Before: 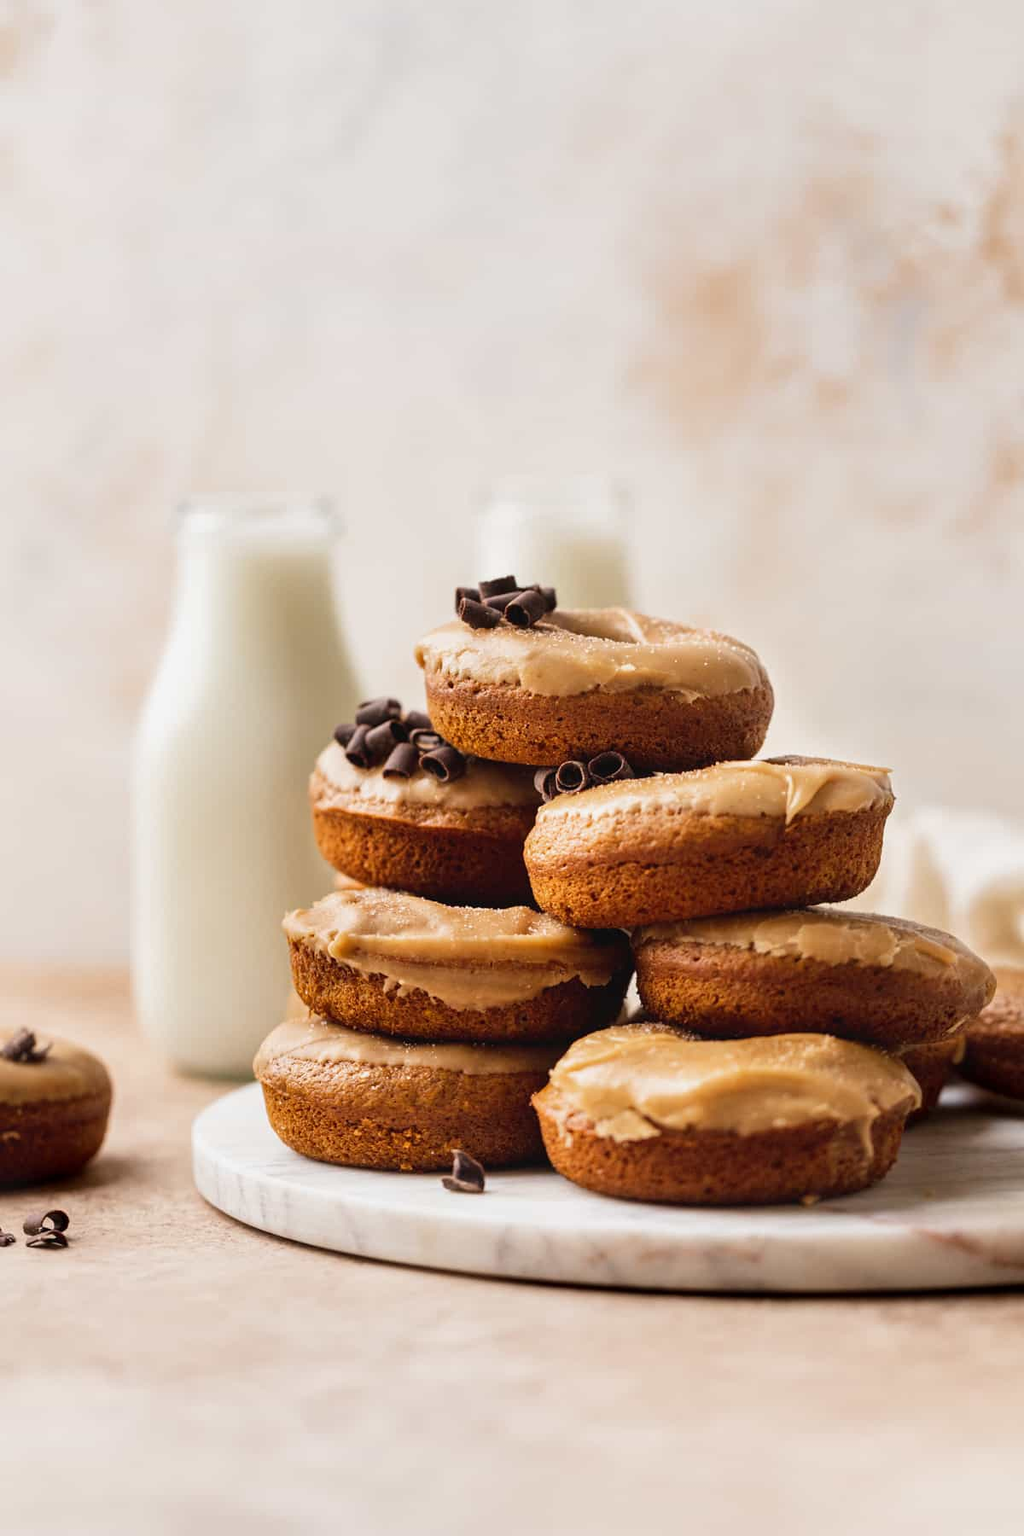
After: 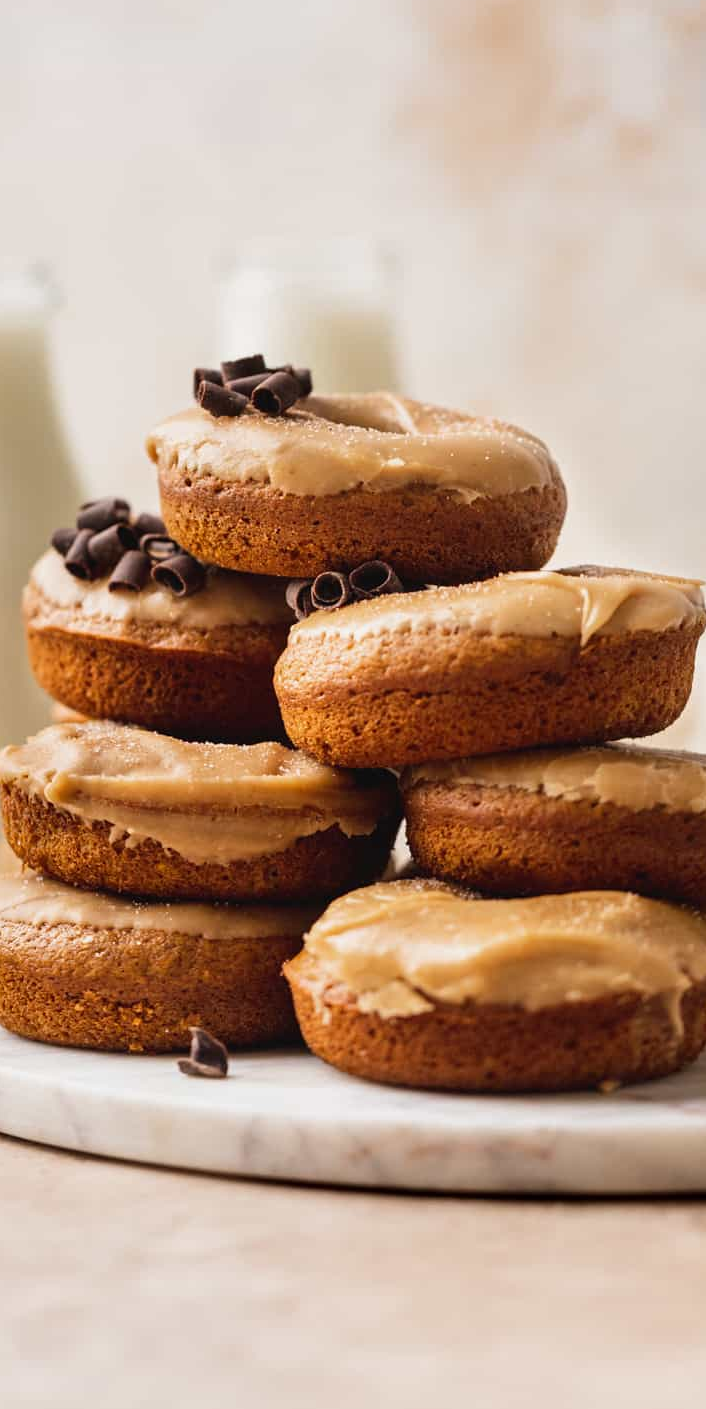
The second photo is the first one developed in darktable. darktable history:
crop and rotate: left 28.35%, top 17.819%, right 12.756%, bottom 3.855%
